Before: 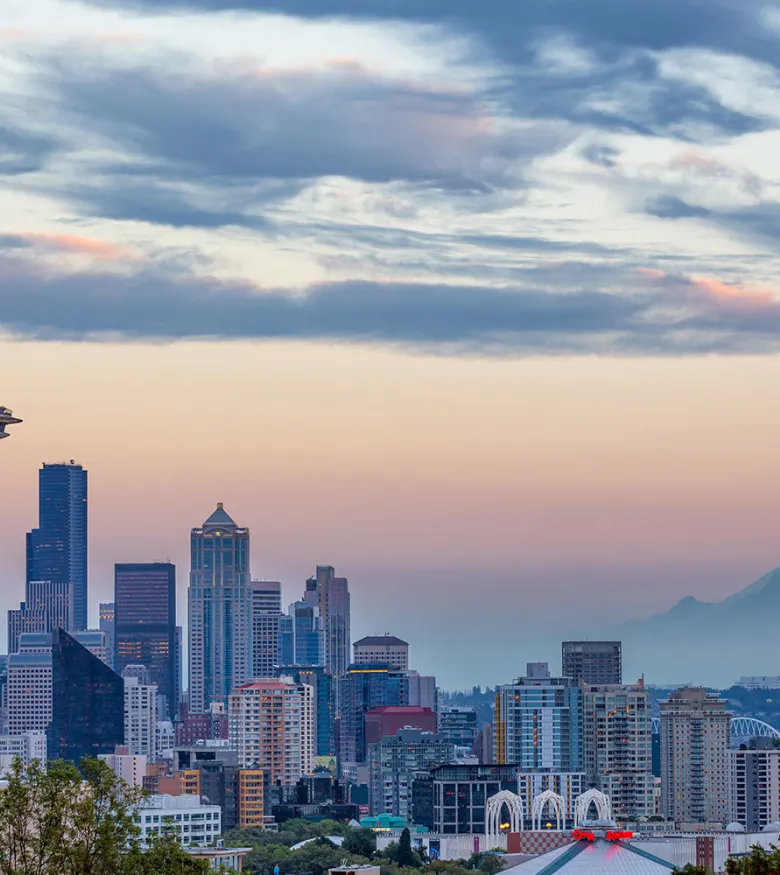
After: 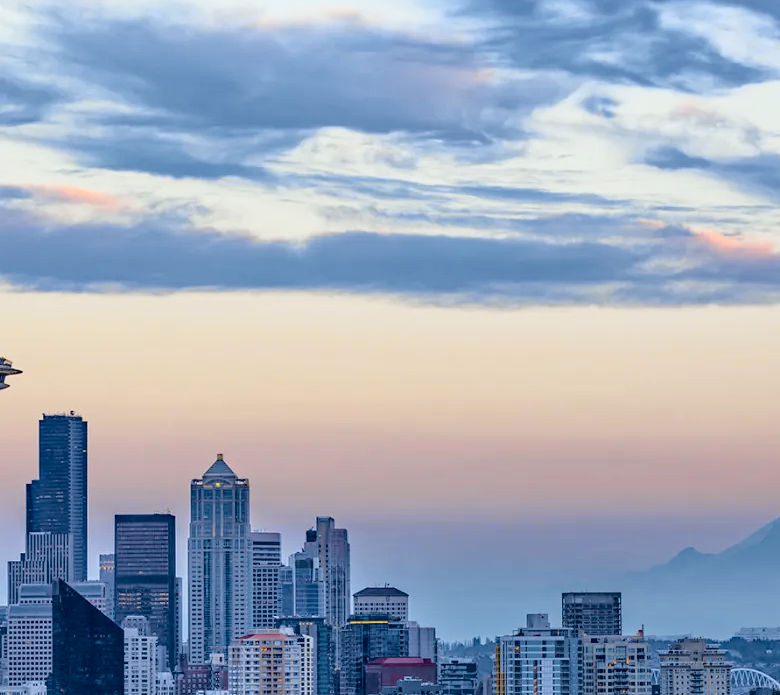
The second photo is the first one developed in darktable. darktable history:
crop and rotate: top 5.666%, bottom 14.86%
tone curve: curves: ch0 [(0.014, 0.013) (0.088, 0.043) (0.208, 0.176) (0.257, 0.267) (0.406, 0.483) (0.489, 0.556) (0.667, 0.73) (0.793, 0.851) (0.994, 0.974)]; ch1 [(0, 0) (0.161, 0.092) (0.35, 0.33) (0.392, 0.392) (0.457, 0.467) (0.505, 0.497) (0.537, 0.518) (0.553, 0.53) (0.58, 0.567) (0.739, 0.697) (1, 1)]; ch2 [(0, 0) (0.346, 0.362) (0.448, 0.419) (0.502, 0.499) (0.533, 0.517) (0.556, 0.533) (0.629, 0.619) (0.717, 0.678) (1, 1)], color space Lab, independent channels, preserve colors none
haze removal: strength 0.284, distance 0.243, compatibility mode true, adaptive false
